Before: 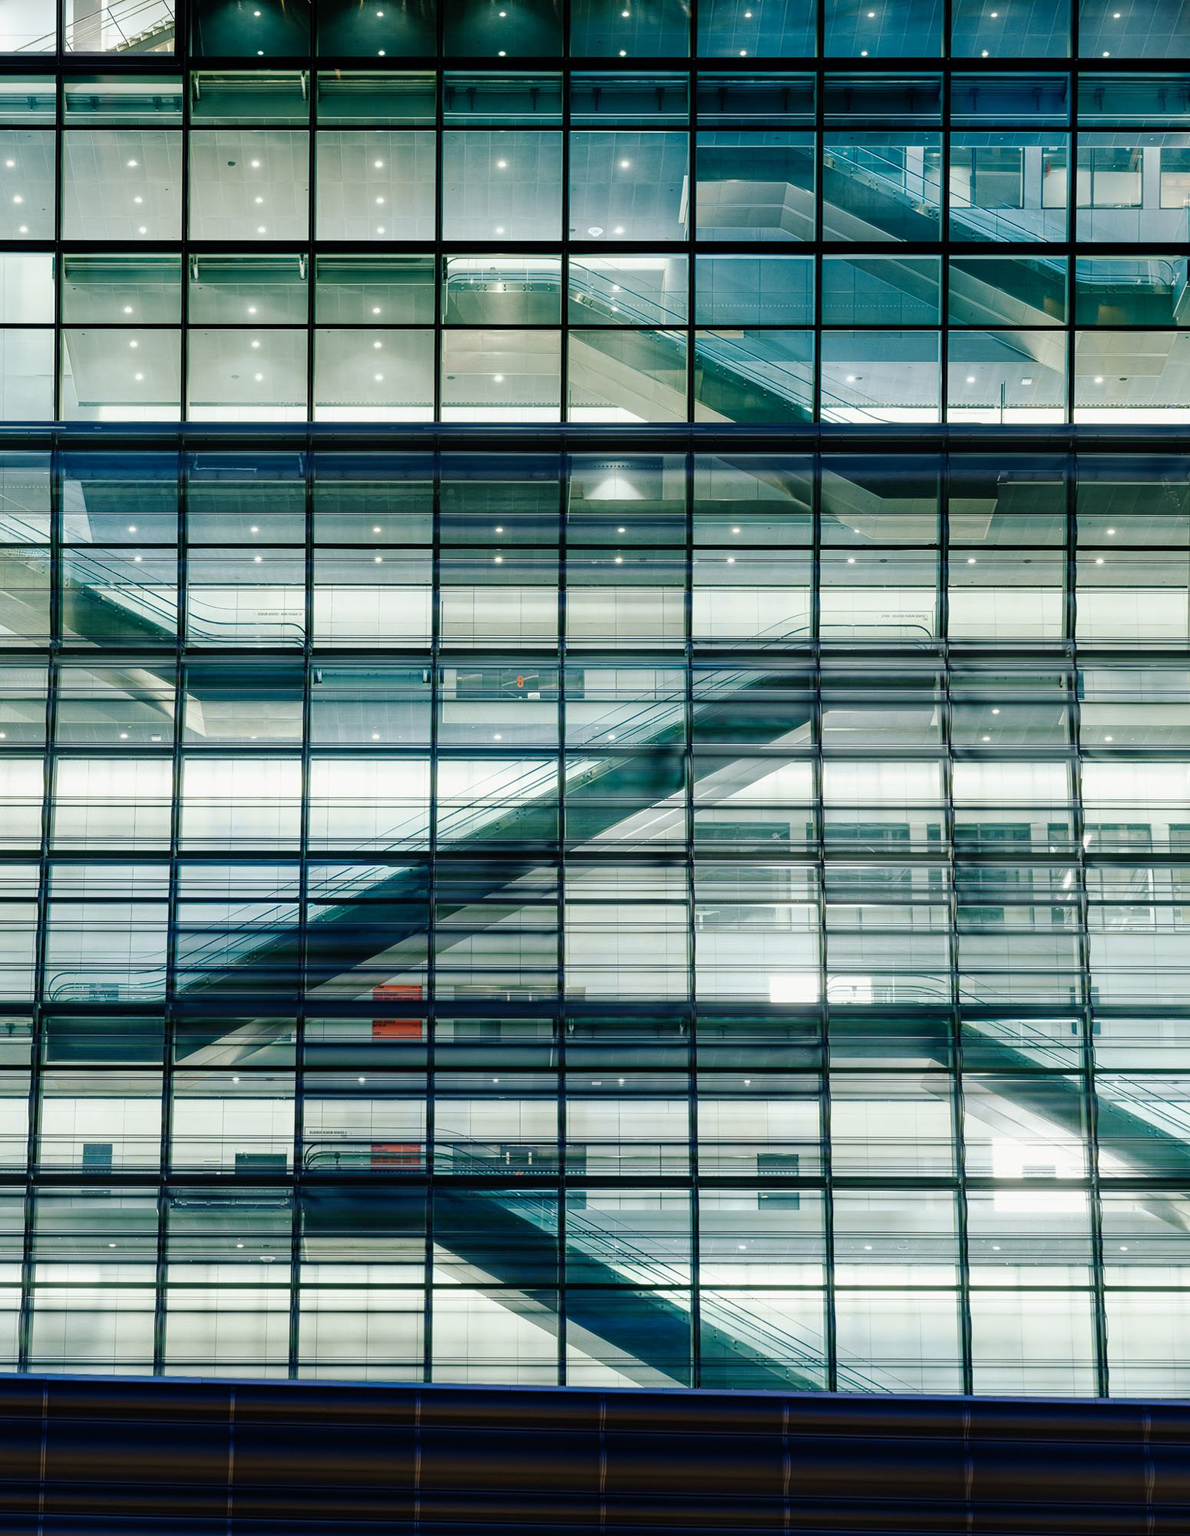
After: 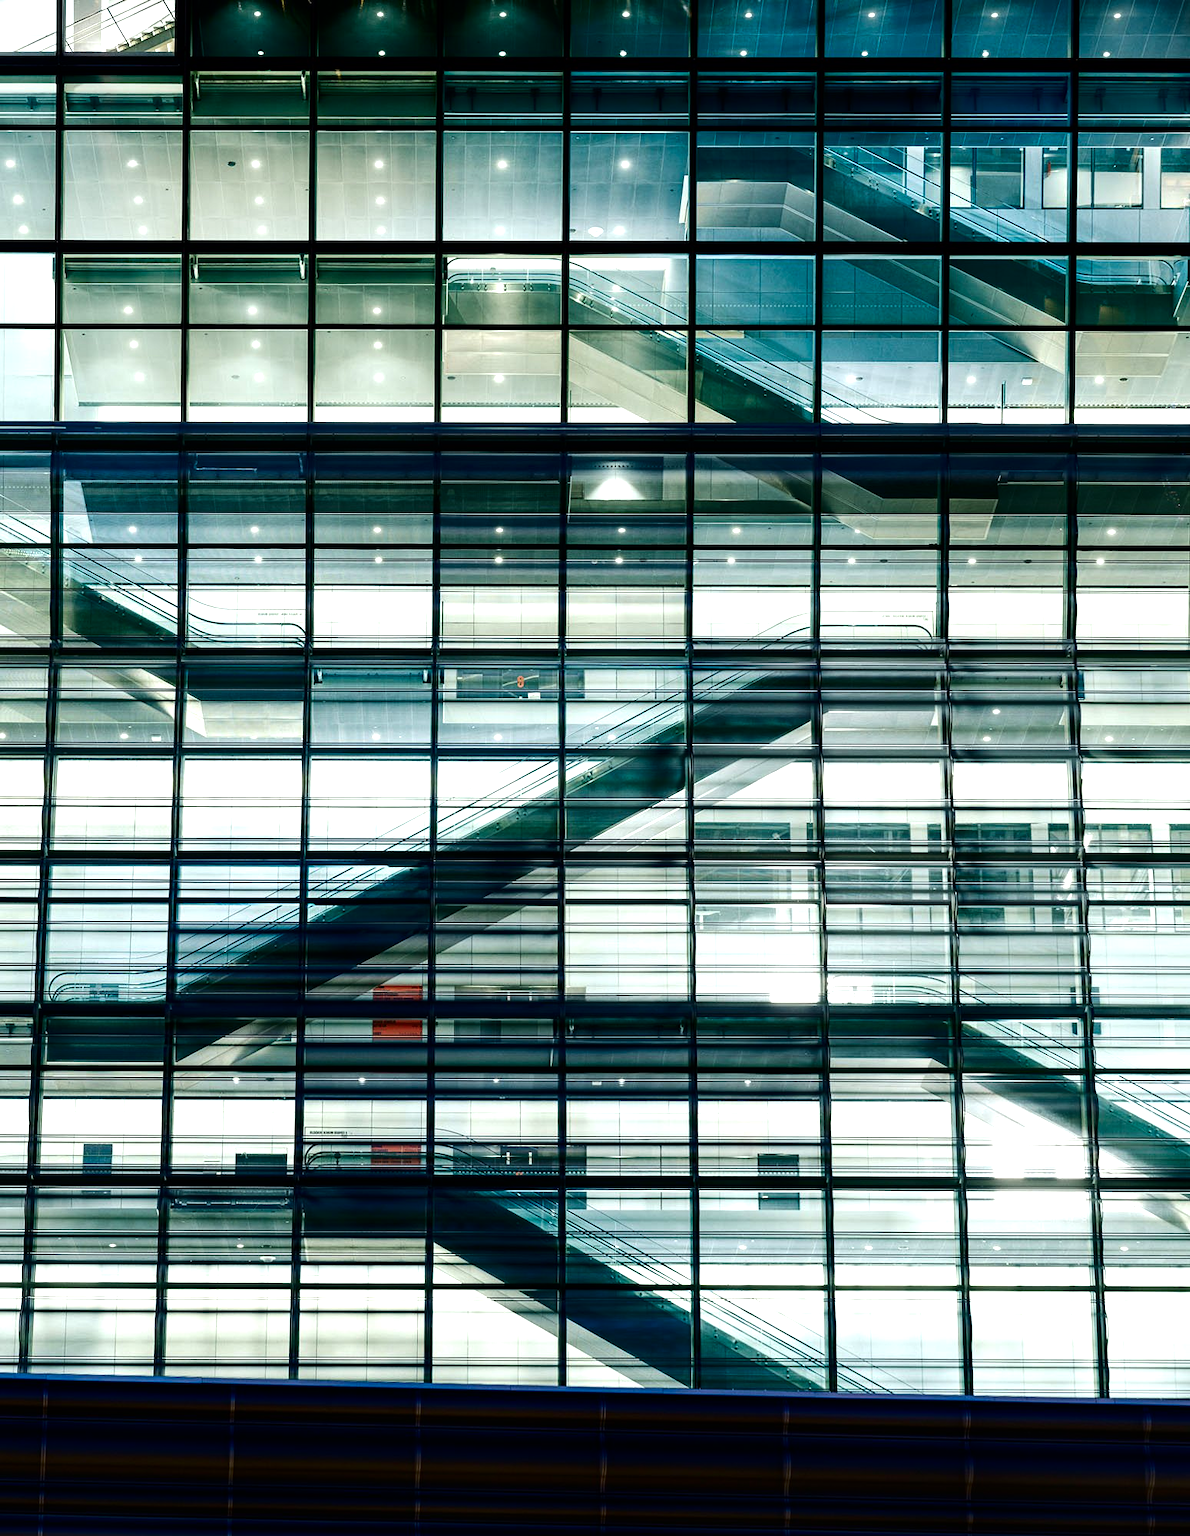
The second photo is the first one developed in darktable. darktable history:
tone equalizer: -8 EV -0.75 EV, -7 EV -0.7 EV, -6 EV -0.6 EV, -5 EV -0.4 EV, -3 EV 0.4 EV, -2 EV 0.6 EV, -1 EV 0.7 EV, +0 EV 0.75 EV, edges refinement/feathering 500, mask exposure compensation -1.57 EV, preserve details no
contrast brightness saturation: contrast 0.07, brightness -0.13, saturation 0.06
